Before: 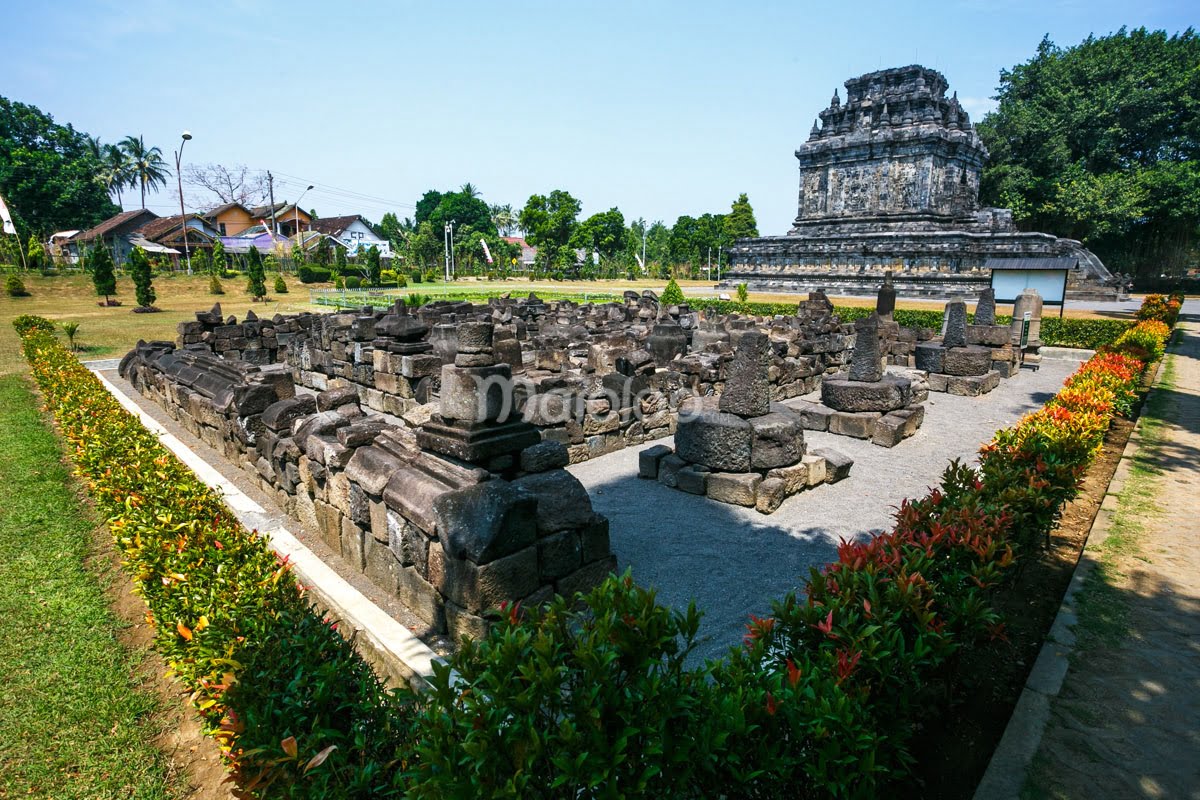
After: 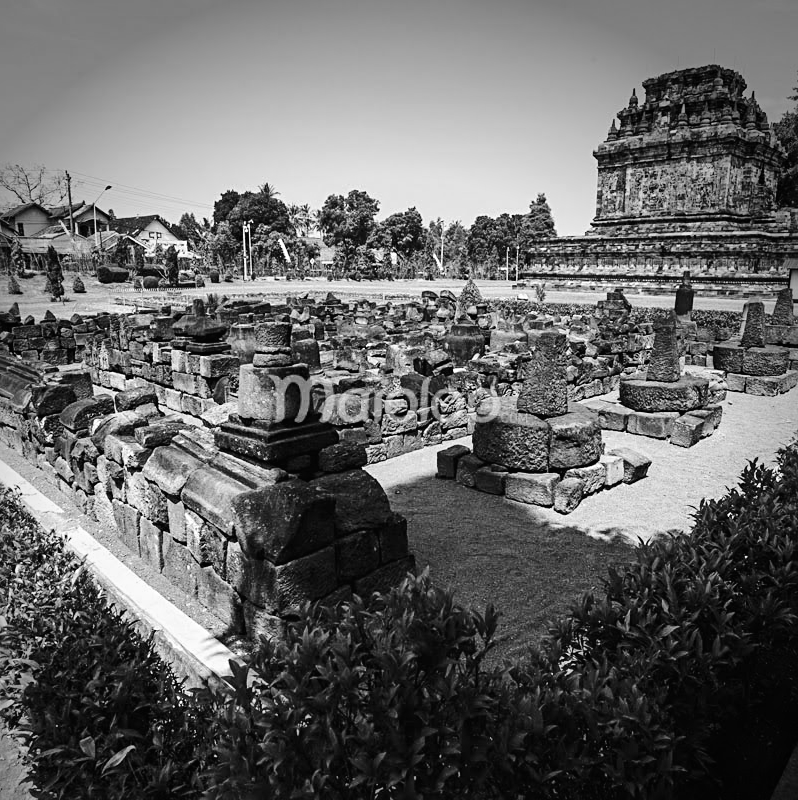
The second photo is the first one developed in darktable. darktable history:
crop: left 16.899%, right 16.556%
tone curve: curves: ch0 [(0, 0.01) (0.097, 0.07) (0.204, 0.173) (0.447, 0.517) (0.539, 0.624) (0.733, 0.791) (0.879, 0.898) (1, 0.98)]; ch1 [(0, 0) (0.393, 0.415) (0.447, 0.448) (0.485, 0.494) (0.523, 0.509) (0.545, 0.541) (0.574, 0.561) (0.648, 0.674) (1, 1)]; ch2 [(0, 0) (0.369, 0.388) (0.449, 0.431) (0.499, 0.5) (0.521, 0.51) (0.53, 0.54) (0.564, 0.569) (0.674, 0.735) (1, 1)], color space Lab, independent channels, preserve colors none
white balance: red 0.974, blue 1.044
tone equalizer: on, module defaults
sharpen: radius 2.529, amount 0.323
vignetting: brightness -0.629, saturation -0.007, center (-0.028, 0.239)
monochrome: a 16.06, b 15.48, size 1
shadows and highlights: shadows 12, white point adjustment 1.2, soften with gaussian
